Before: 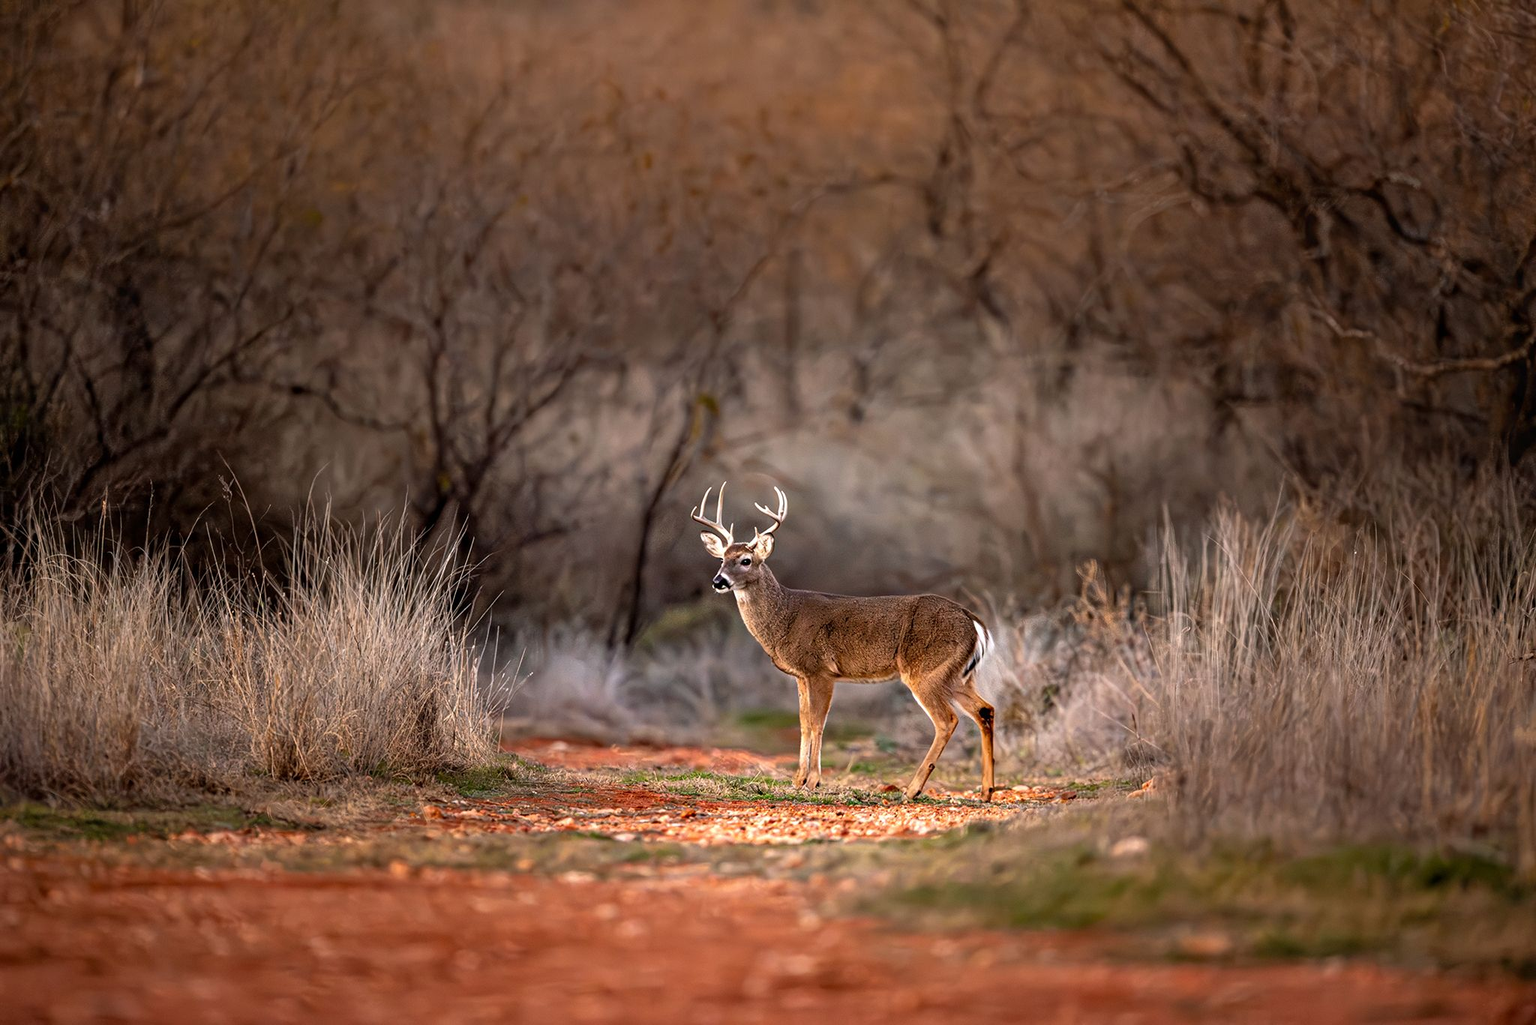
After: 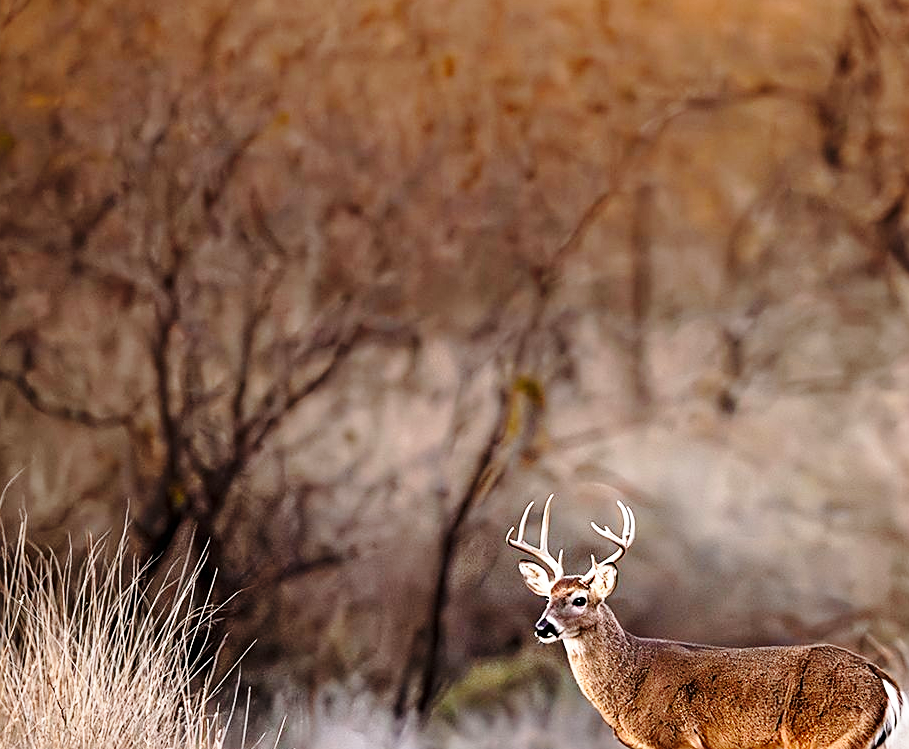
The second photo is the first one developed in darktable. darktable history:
crop: left 20.311%, top 10.836%, right 35.28%, bottom 34.367%
color zones: curves: ch2 [(0, 0.5) (0.143, 0.5) (0.286, 0.489) (0.415, 0.421) (0.571, 0.5) (0.714, 0.5) (0.857, 0.5) (1, 0.5)]
base curve: curves: ch0 [(0, 0) (0.028, 0.03) (0.121, 0.232) (0.46, 0.748) (0.859, 0.968) (1, 1)], preserve colors none
sharpen: on, module defaults
